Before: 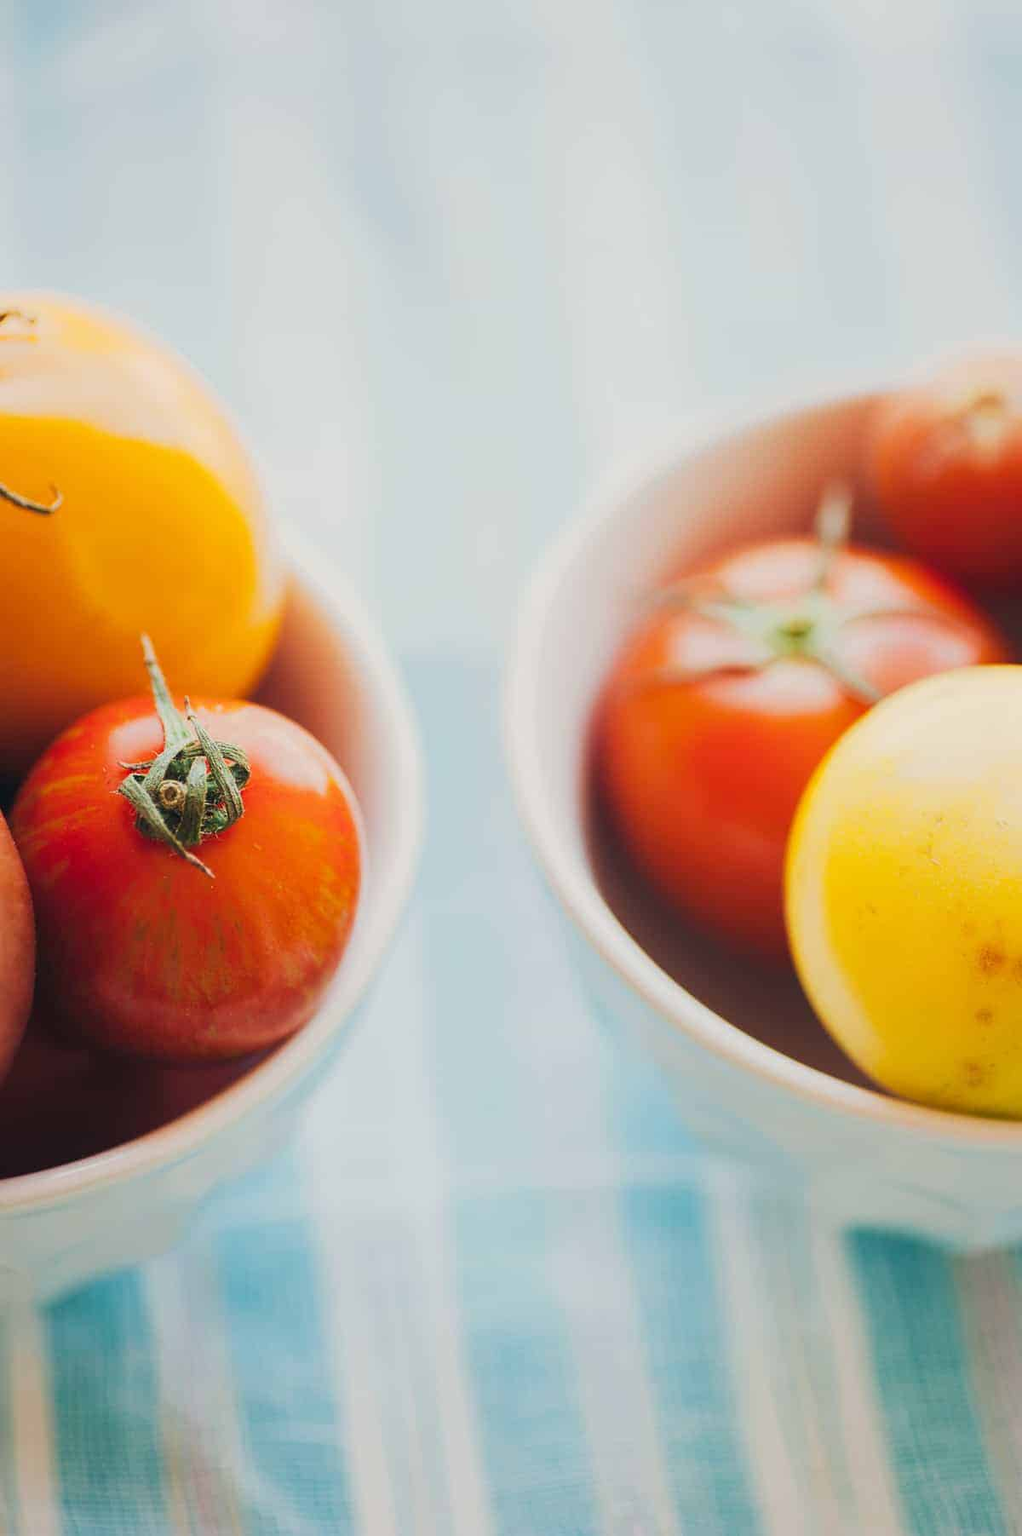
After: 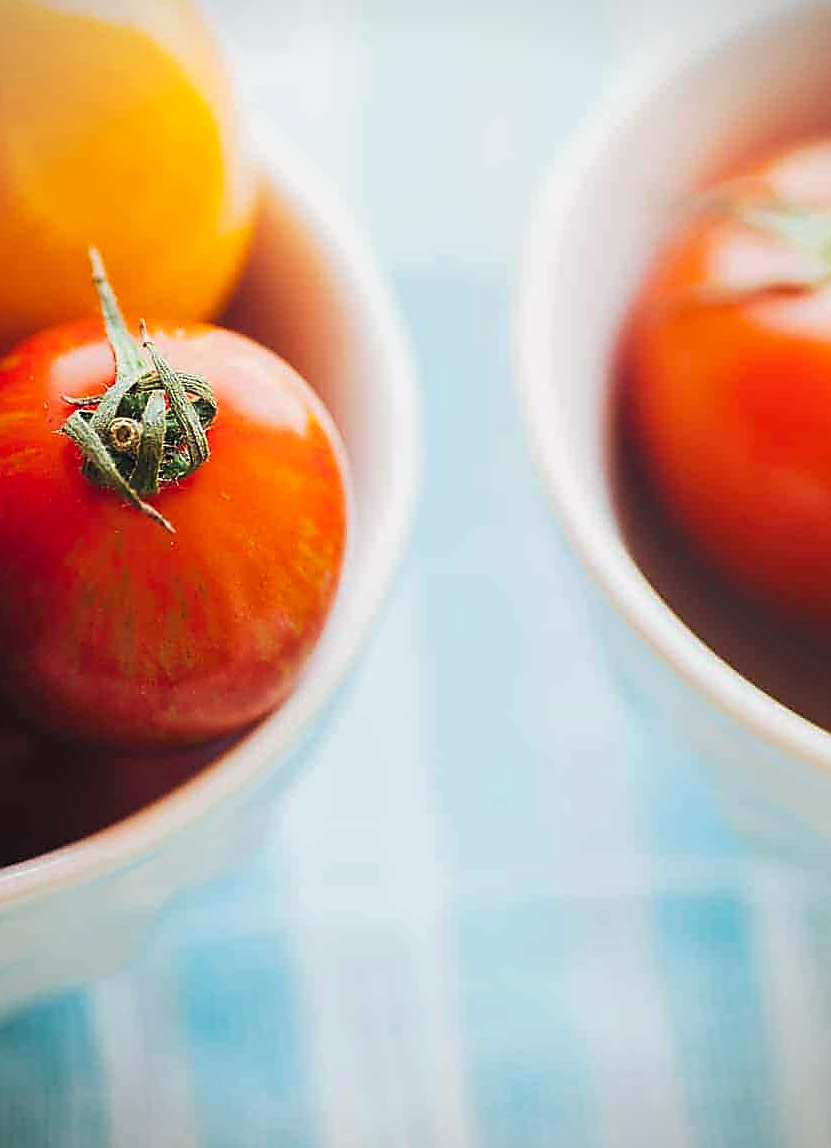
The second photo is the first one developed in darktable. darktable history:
tone curve: curves: ch0 [(0, 0) (0.003, 0.002) (0.011, 0.01) (0.025, 0.022) (0.044, 0.039) (0.069, 0.061) (0.1, 0.088) (0.136, 0.126) (0.177, 0.167) (0.224, 0.211) (0.277, 0.27) (0.335, 0.335) (0.399, 0.407) (0.468, 0.485) (0.543, 0.569) (0.623, 0.659) (0.709, 0.756) (0.801, 0.851) (0.898, 0.961) (1, 1)], preserve colors none
crop: left 6.488%, top 27.668%, right 24.183%, bottom 8.656%
white balance: red 0.988, blue 1.017
sharpen: radius 1.4, amount 1.25, threshold 0.7
vignetting: fall-off start 91.19%
